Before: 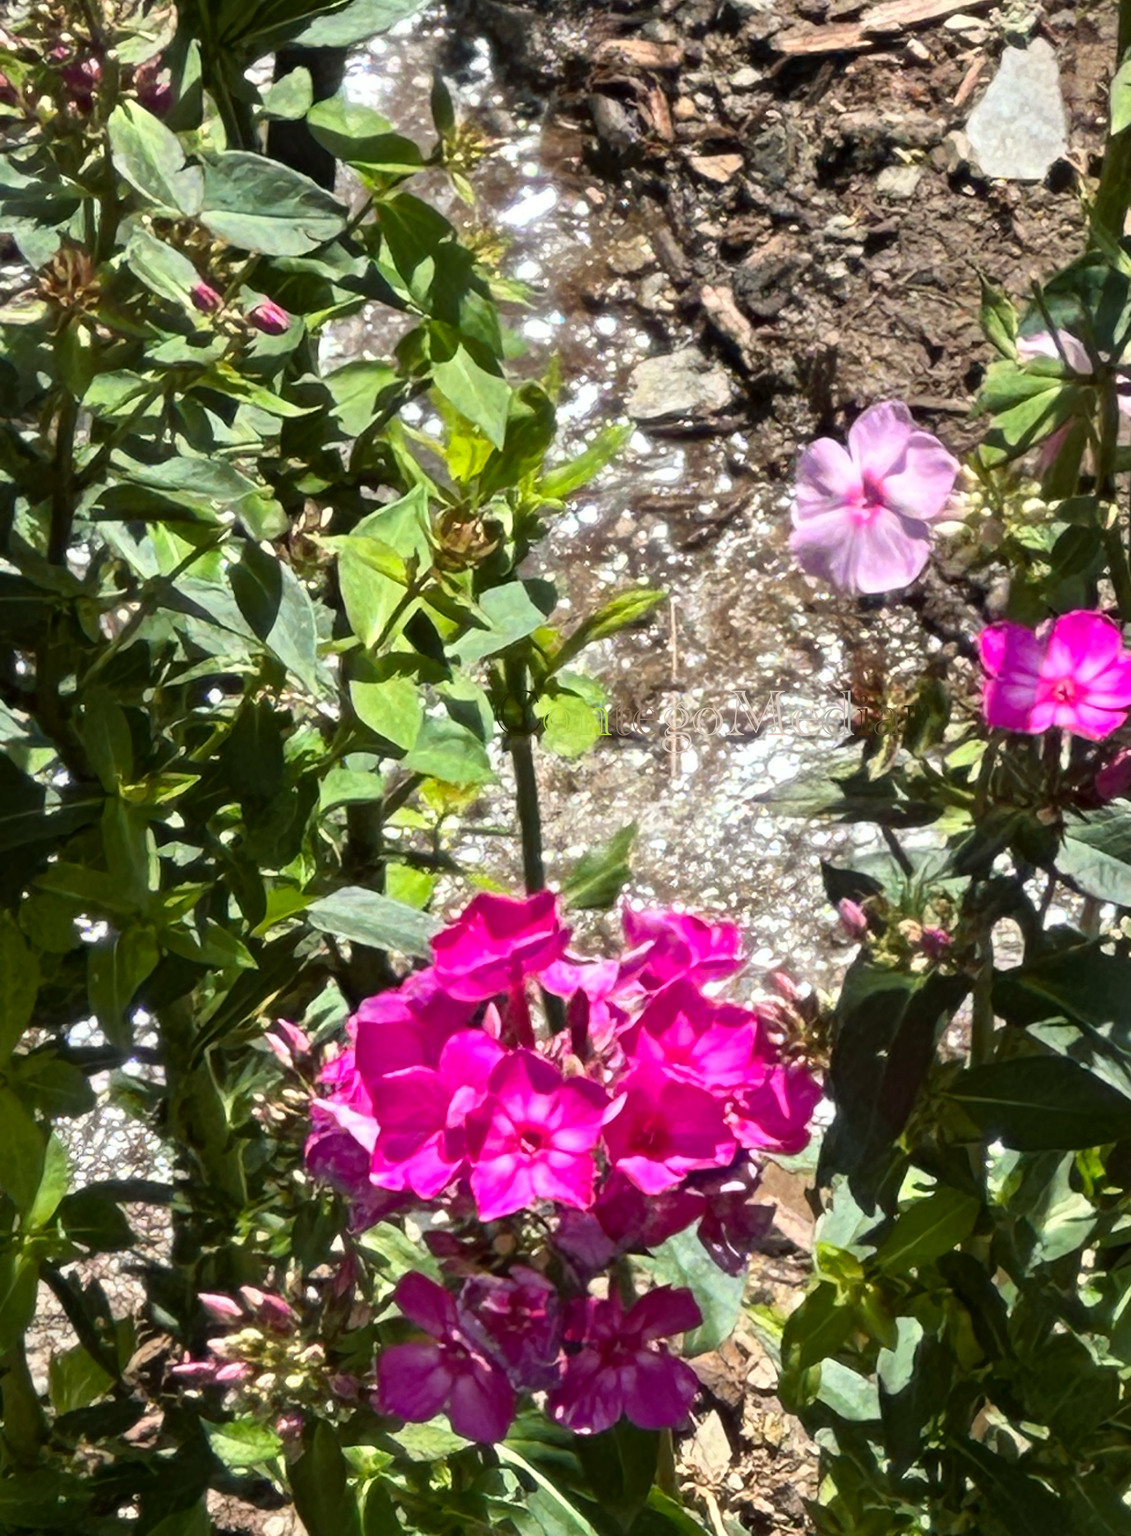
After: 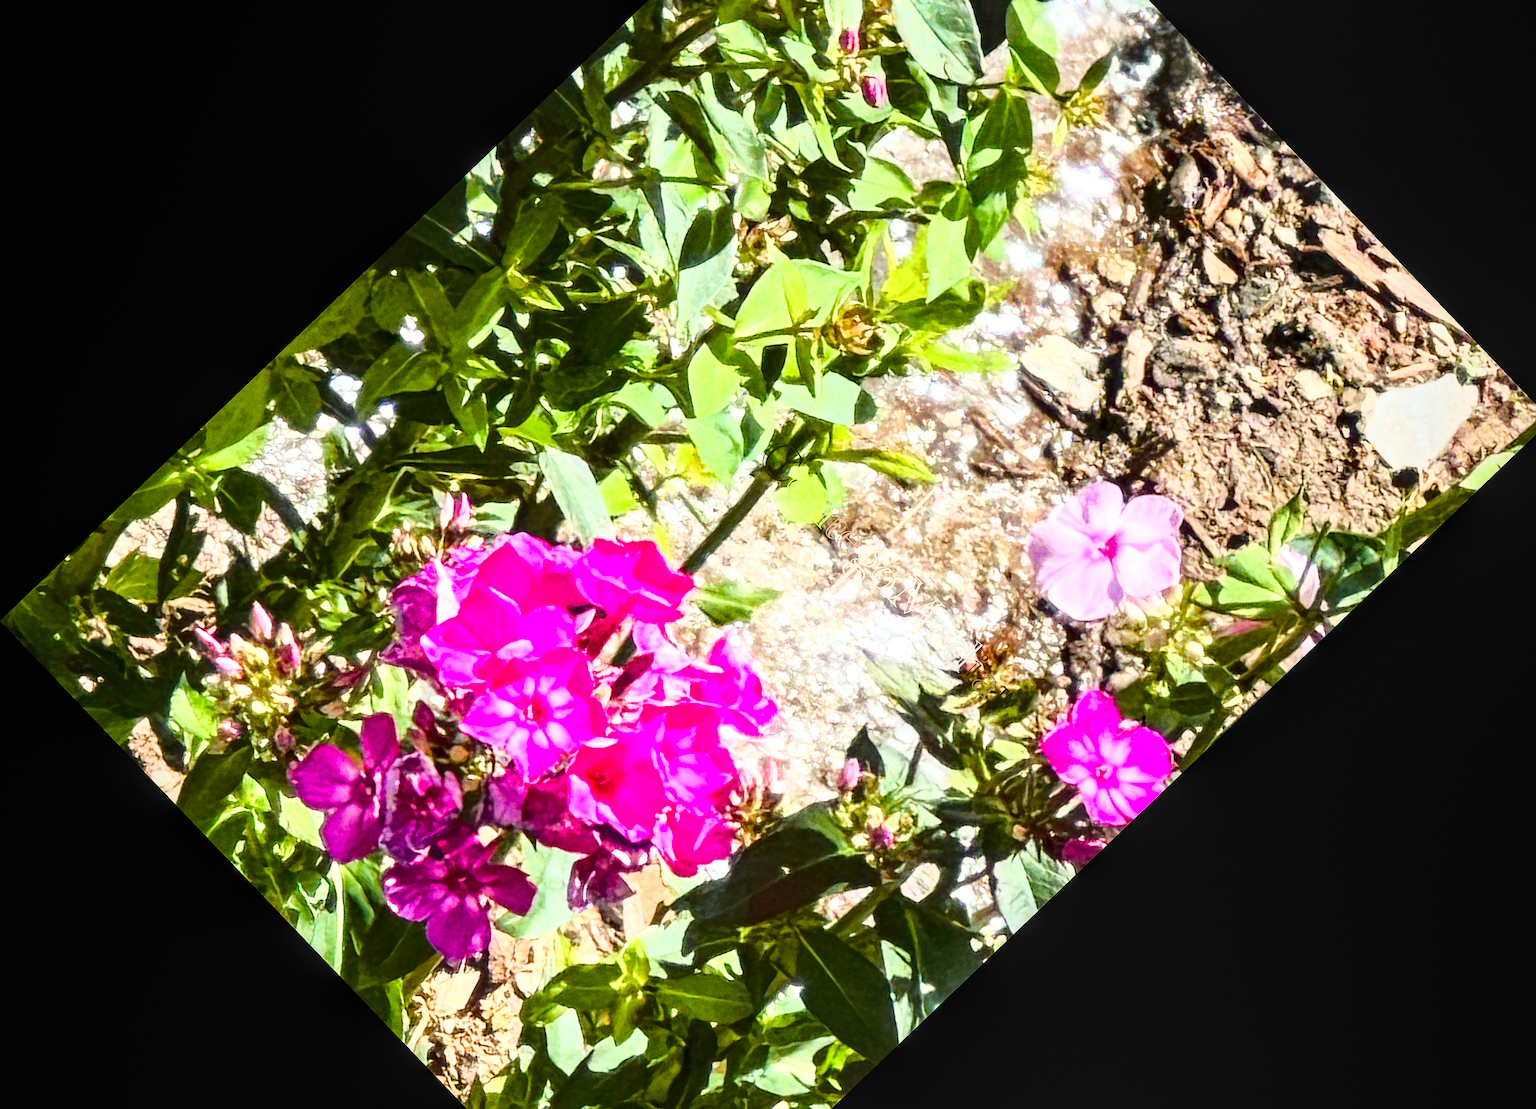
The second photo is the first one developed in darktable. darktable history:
crop and rotate: angle -46.26°, top 16.234%, right 0.912%, bottom 11.704%
base curve: curves: ch0 [(0, 0) (0.032, 0.037) (0.105, 0.228) (0.435, 0.76) (0.856, 0.983) (1, 1)]
color balance rgb: perceptual saturation grading › global saturation 20%, perceptual saturation grading › highlights -25%, perceptual saturation grading › shadows 50%
sharpen: on, module defaults
exposure: black level correction 0, exposure 0.68 EV, compensate exposure bias true, compensate highlight preservation false
grain: on, module defaults
local contrast: detail 130%
